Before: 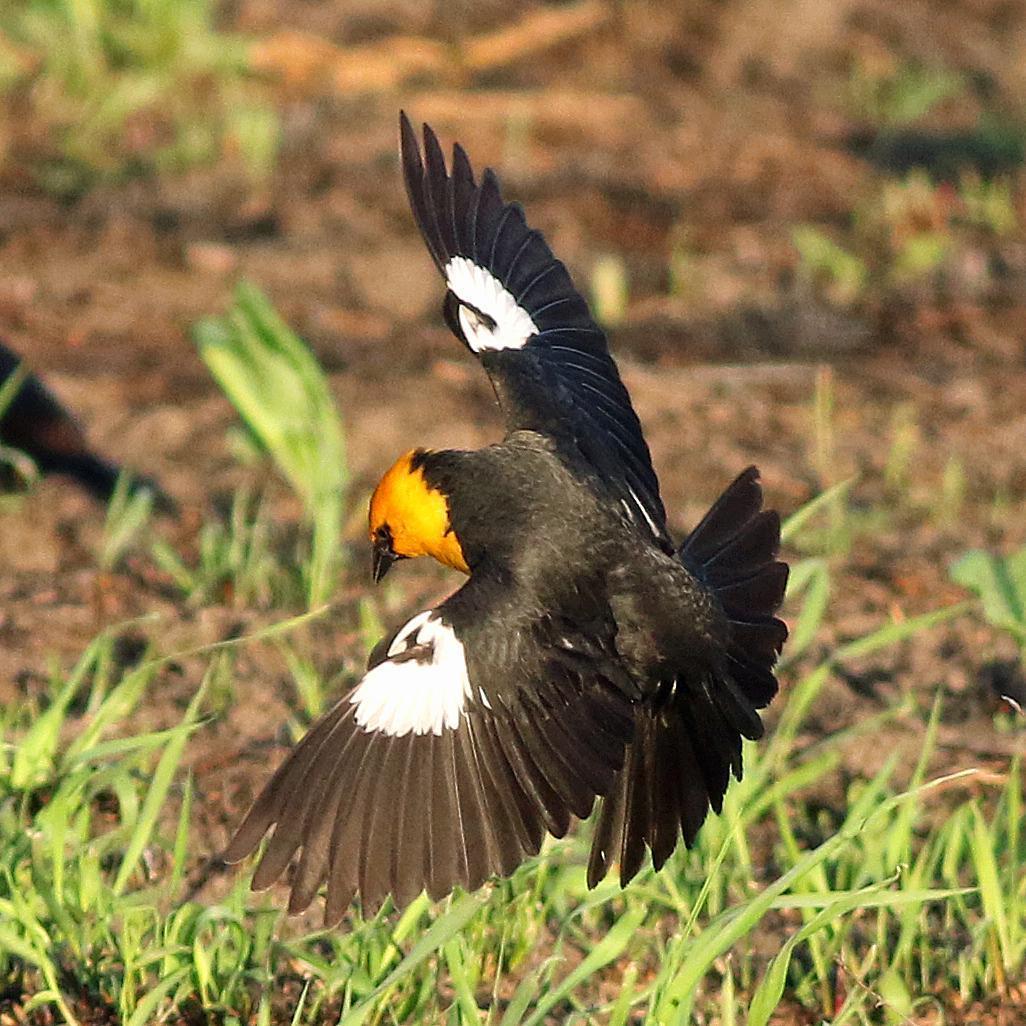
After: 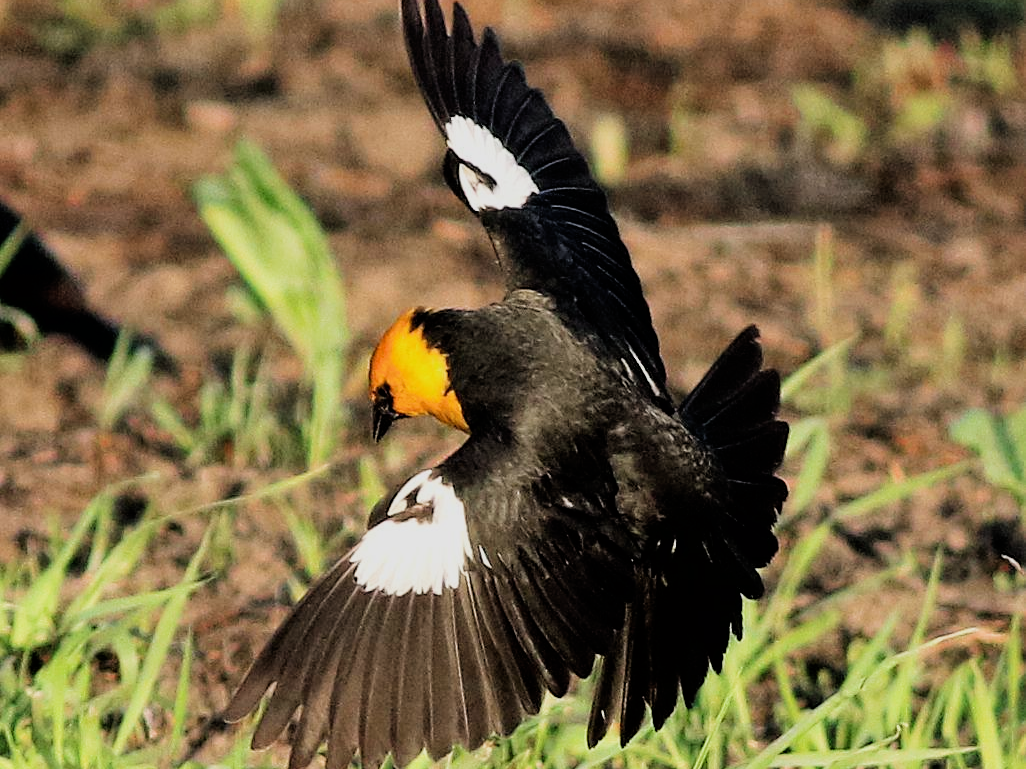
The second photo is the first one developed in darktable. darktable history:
tone equalizer: on, module defaults
filmic rgb: black relative exposure -5 EV, hardness 2.88, contrast 1.3, highlights saturation mix -30%
crop: top 13.819%, bottom 11.169%
